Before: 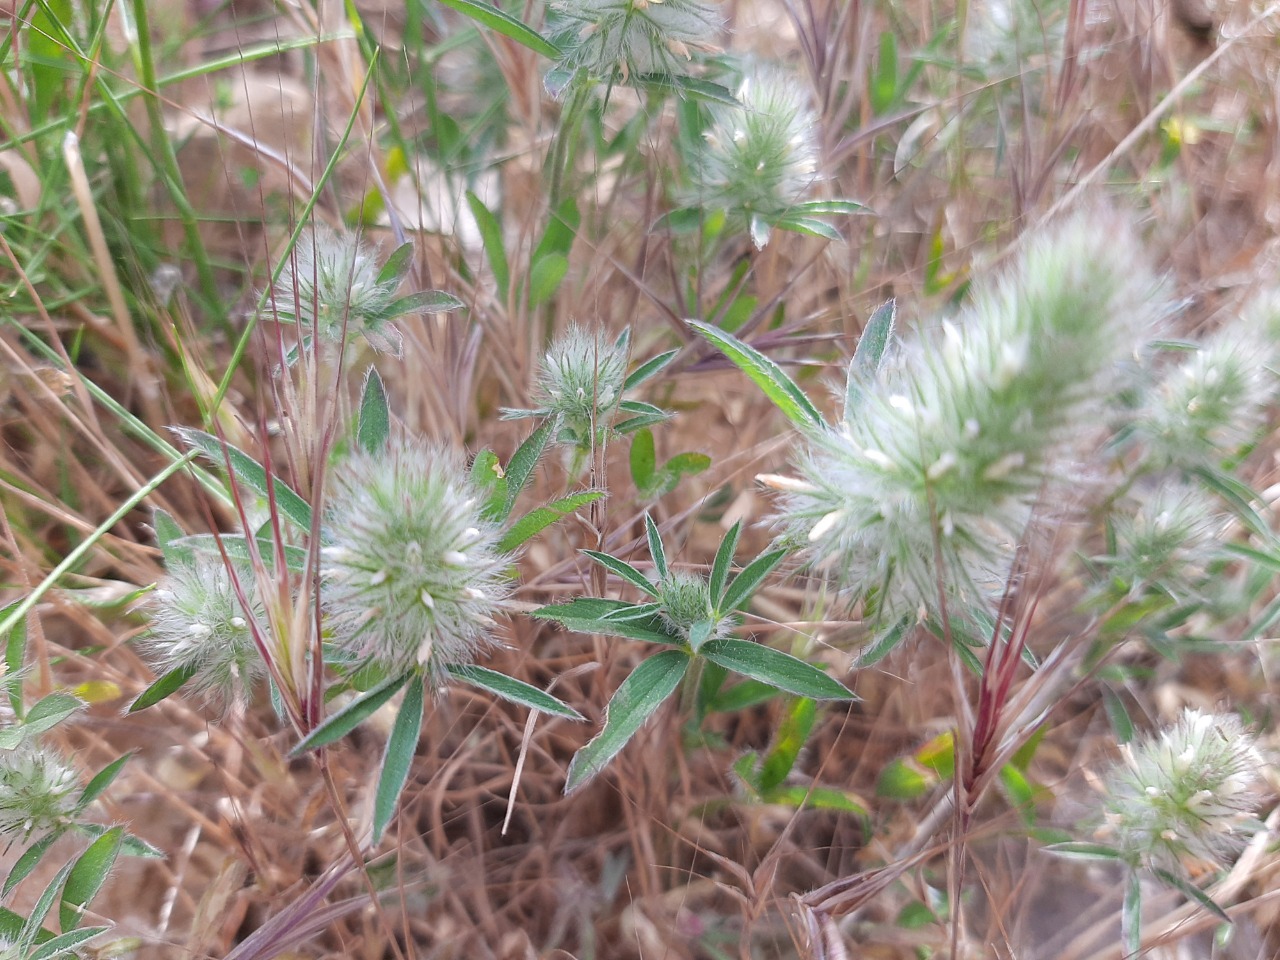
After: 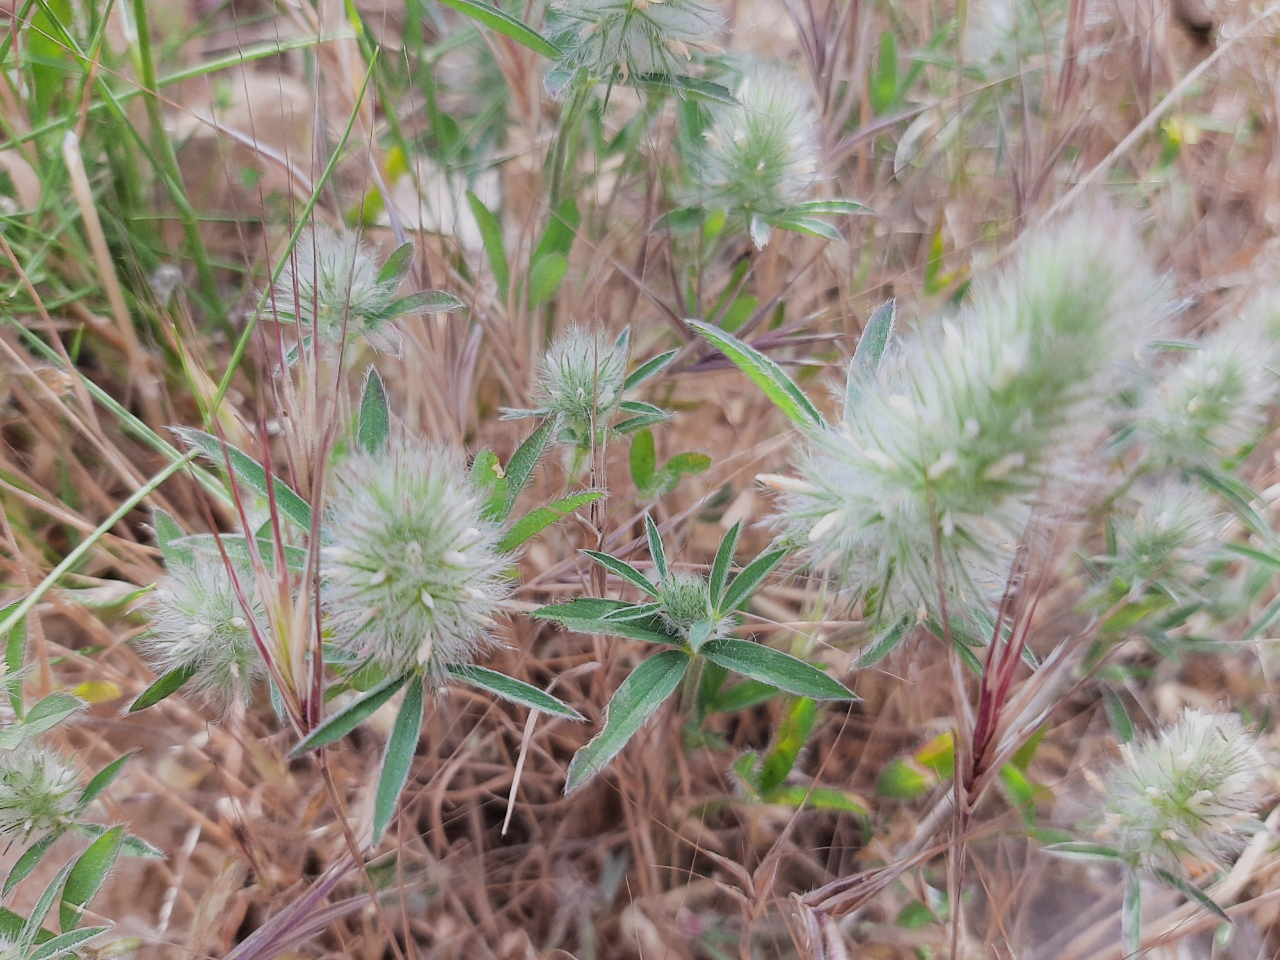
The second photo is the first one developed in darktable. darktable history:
filmic rgb: middle gray luminance 29.23%, black relative exposure -10.29 EV, white relative exposure 5.49 EV, target black luminance 0%, hardness 3.95, latitude 1.24%, contrast 1.126, highlights saturation mix 4.93%, shadows ↔ highlights balance 14.67%, contrast in shadows safe
